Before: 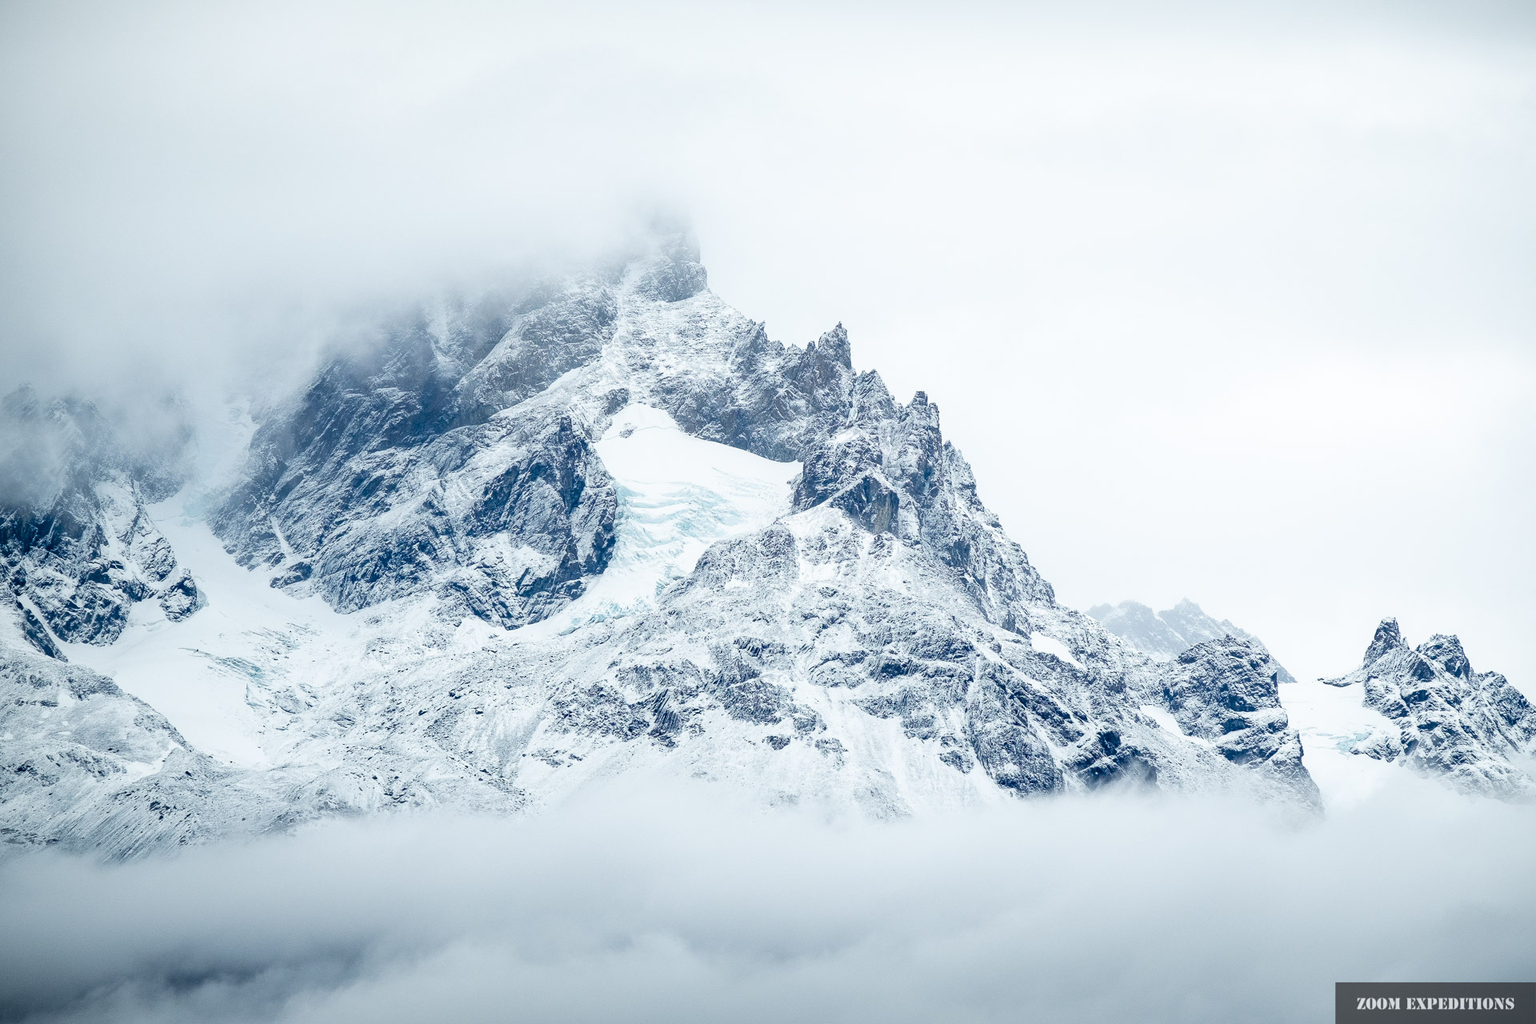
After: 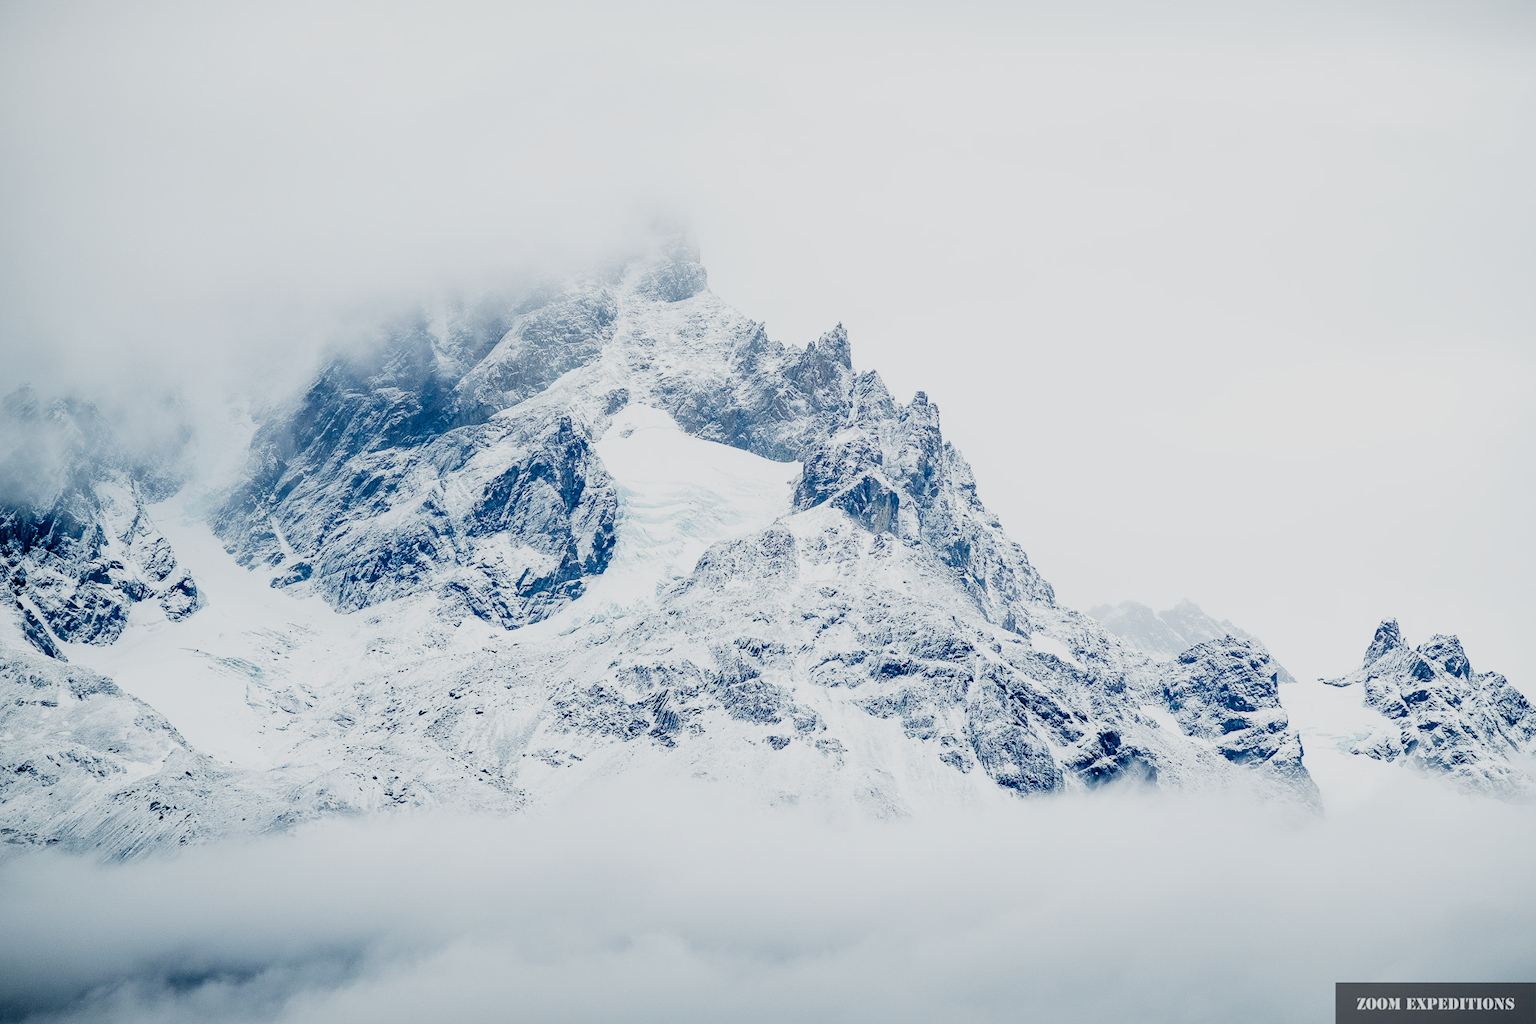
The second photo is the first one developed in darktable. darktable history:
exposure: exposure 0.785 EV, compensate highlight preservation false
filmic rgb: middle gray luminance 29%, black relative exposure -10.3 EV, white relative exposure 5.5 EV, threshold 6 EV, target black luminance 0%, hardness 3.95, latitude 2.04%, contrast 1.132, highlights saturation mix 5%, shadows ↔ highlights balance 15.11%, preserve chrominance no, color science v3 (2019), use custom middle-gray values true, iterations of high-quality reconstruction 0, enable highlight reconstruction true
